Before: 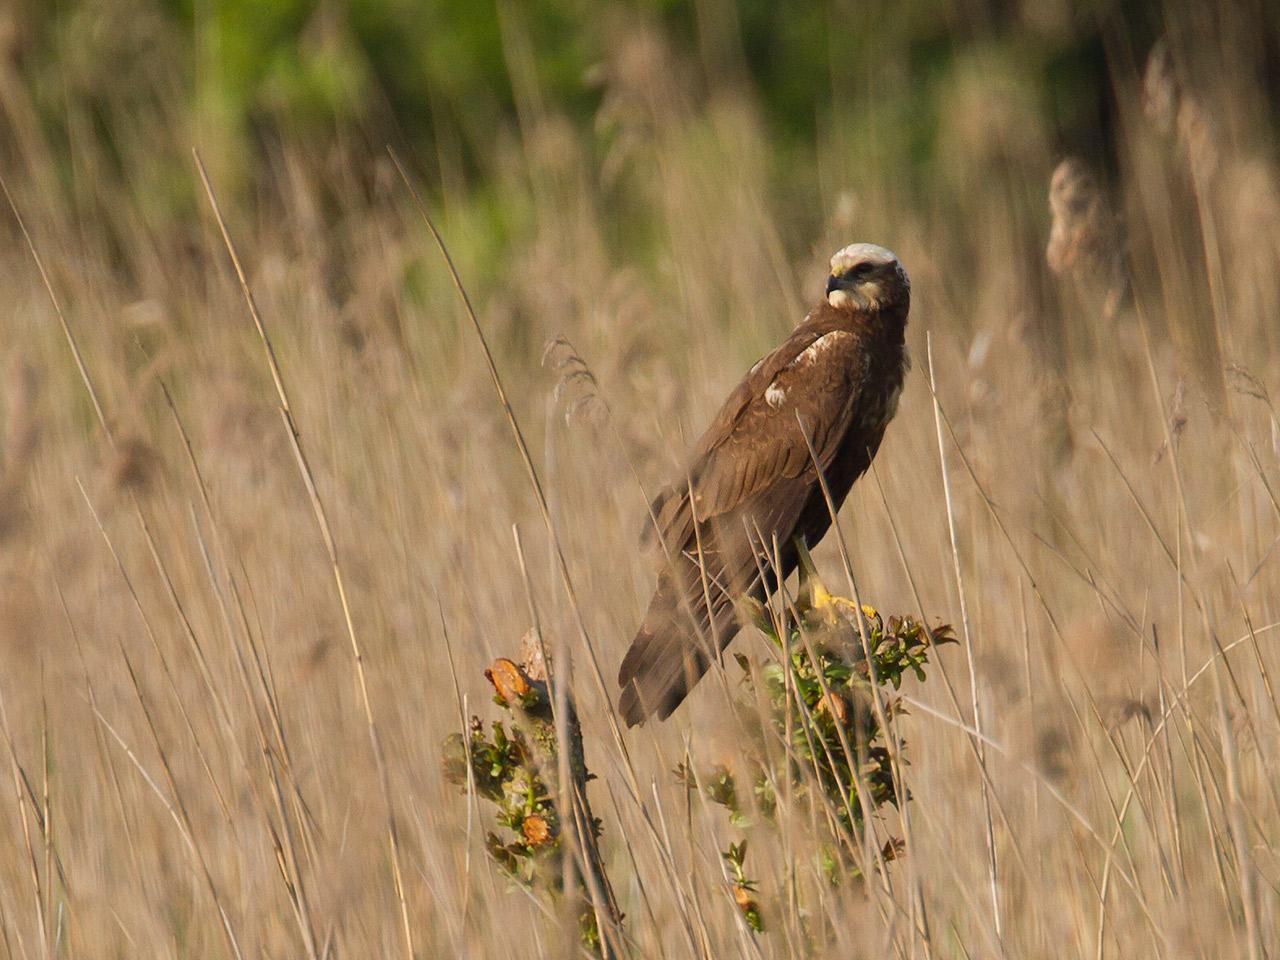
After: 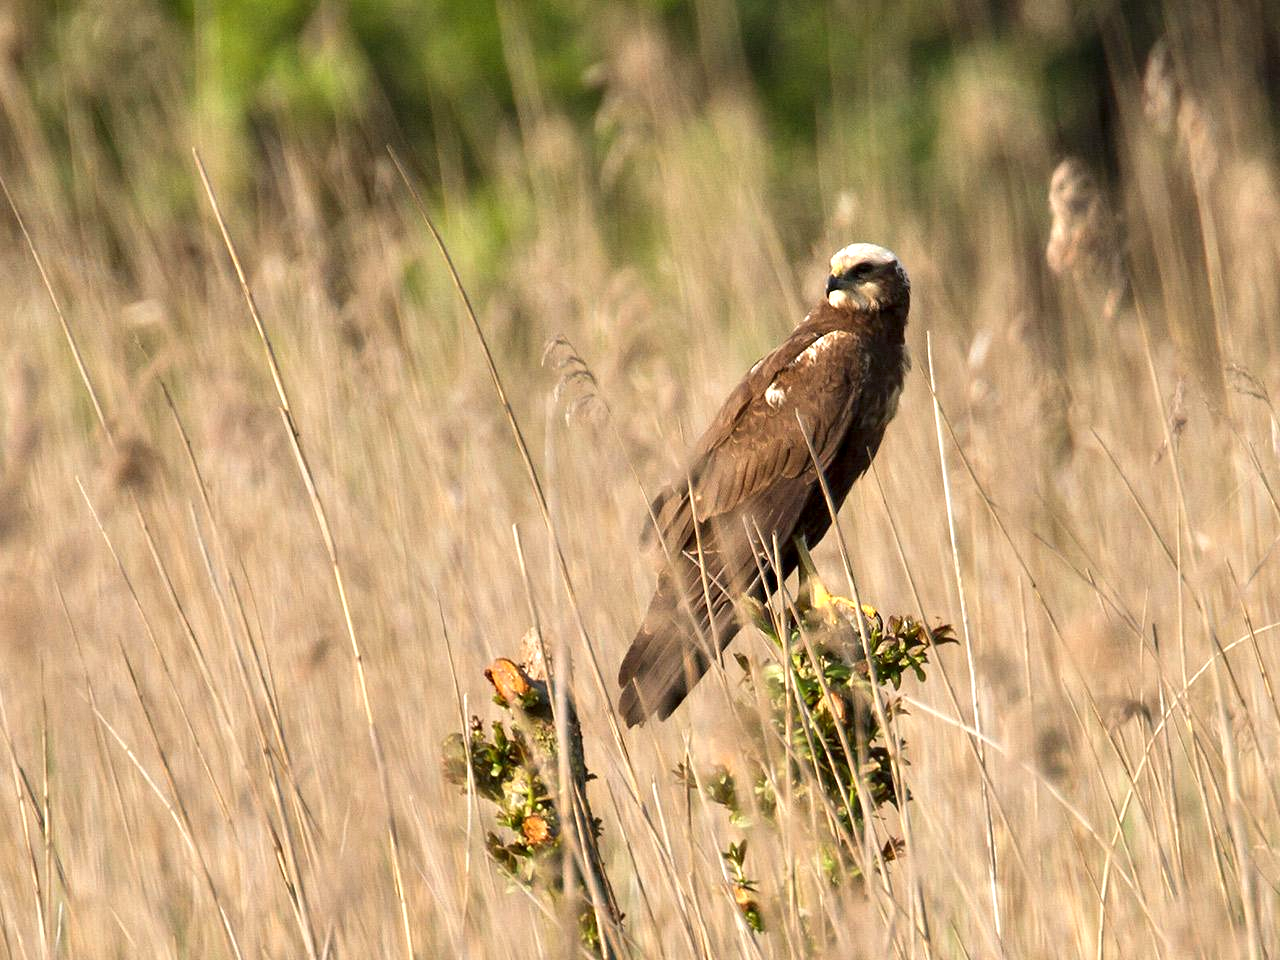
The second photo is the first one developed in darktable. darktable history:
contrast equalizer: y [[0.546, 0.552, 0.554, 0.554, 0.552, 0.546], [0.5 ×6], [0.5 ×6], [0 ×6], [0 ×6]]
contrast brightness saturation: saturation -0.05
exposure: black level correction 0, exposure 0.7 EV, compensate exposure bias true, compensate highlight preservation false
